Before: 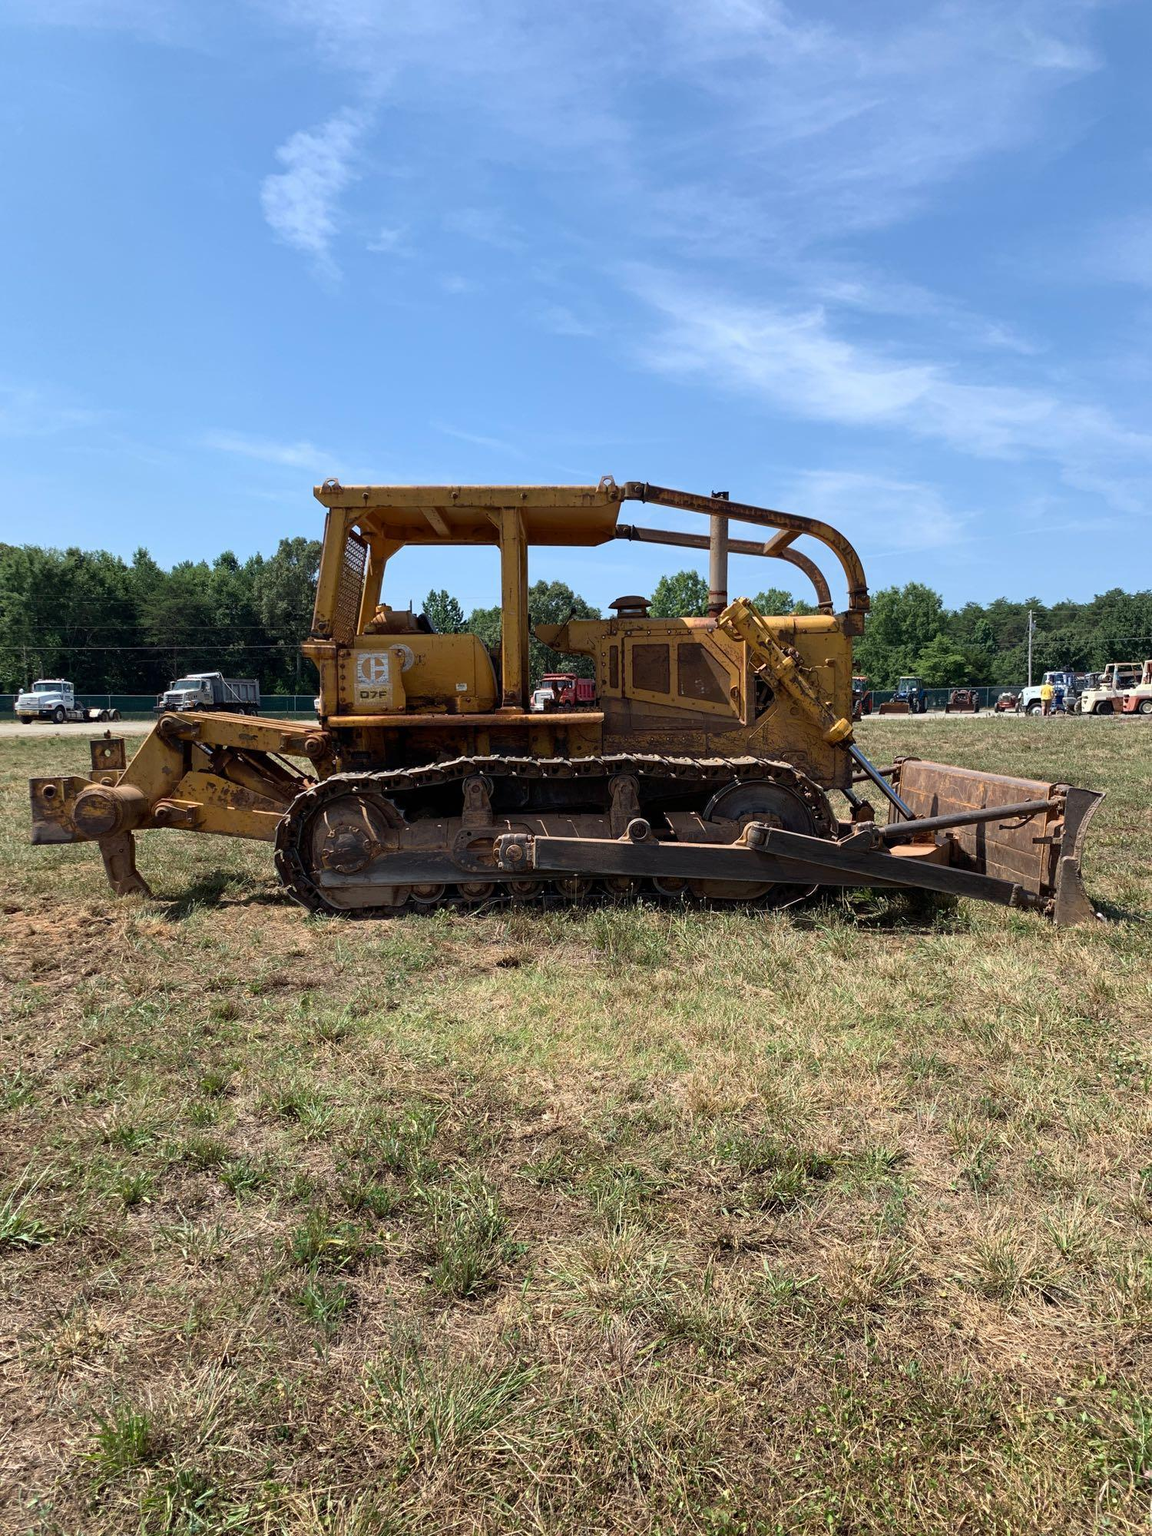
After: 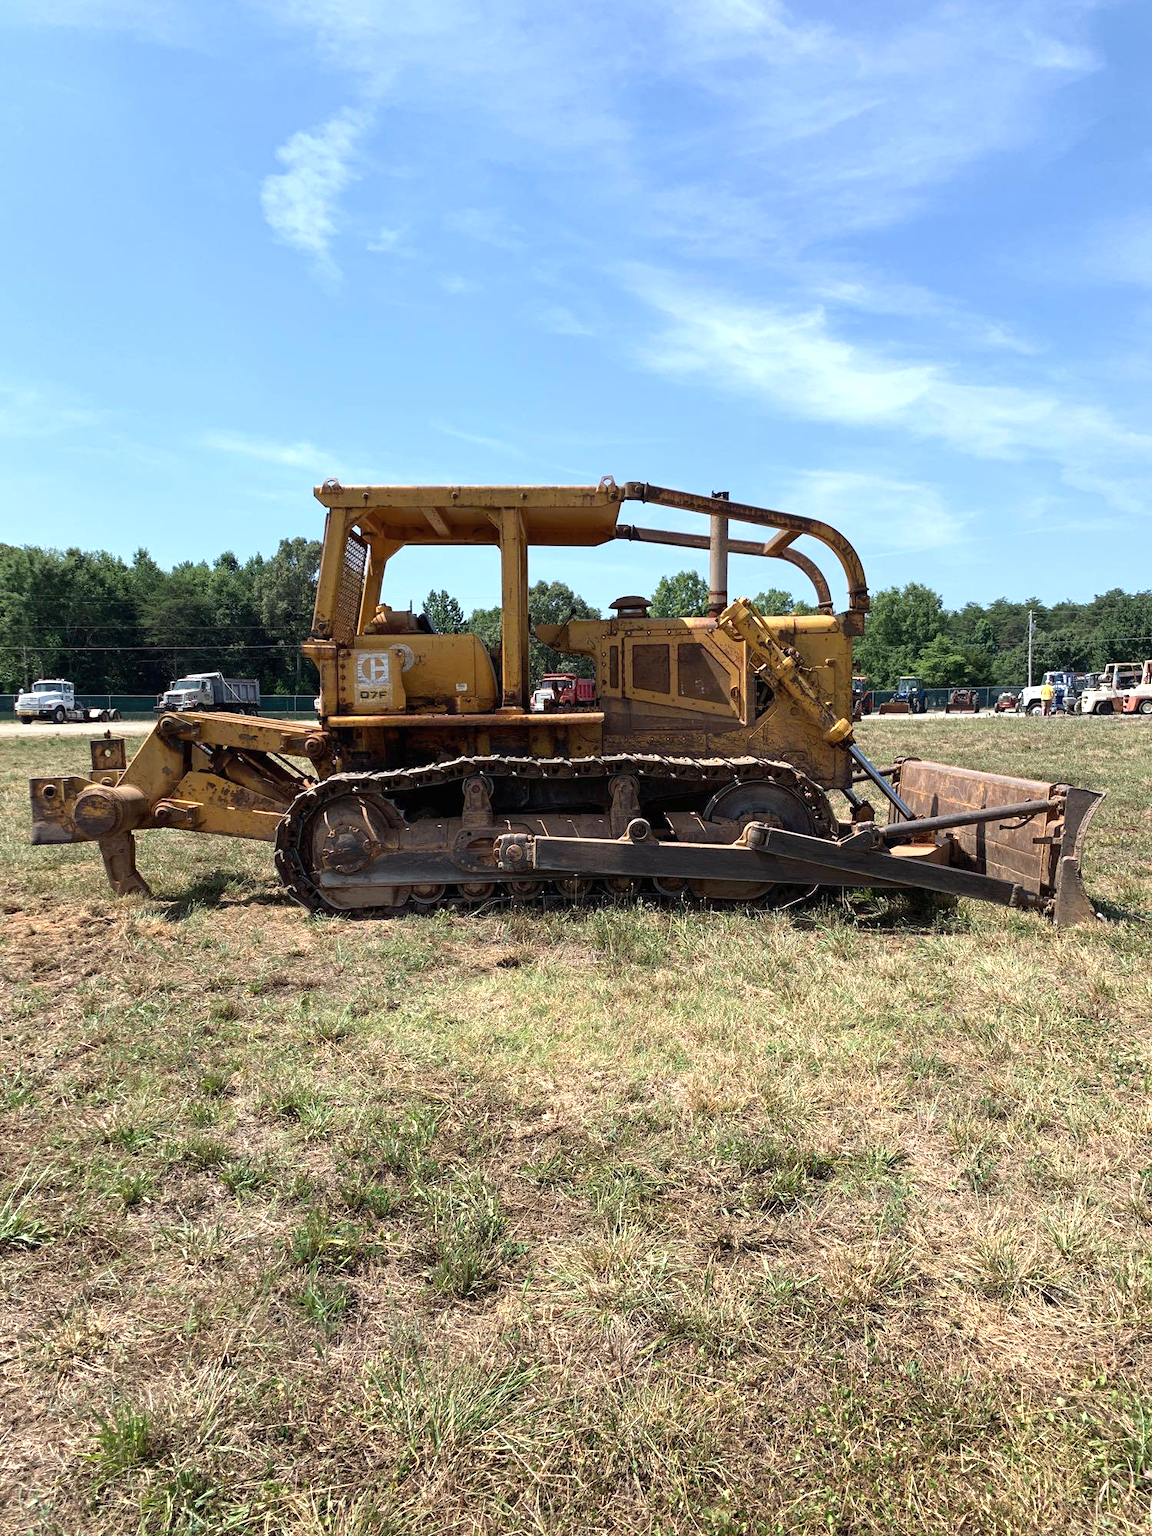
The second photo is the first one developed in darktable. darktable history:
exposure: black level correction 0, exposure 0.499 EV, compensate highlight preservation false
contrast brightness saturation: saturation -0.062
